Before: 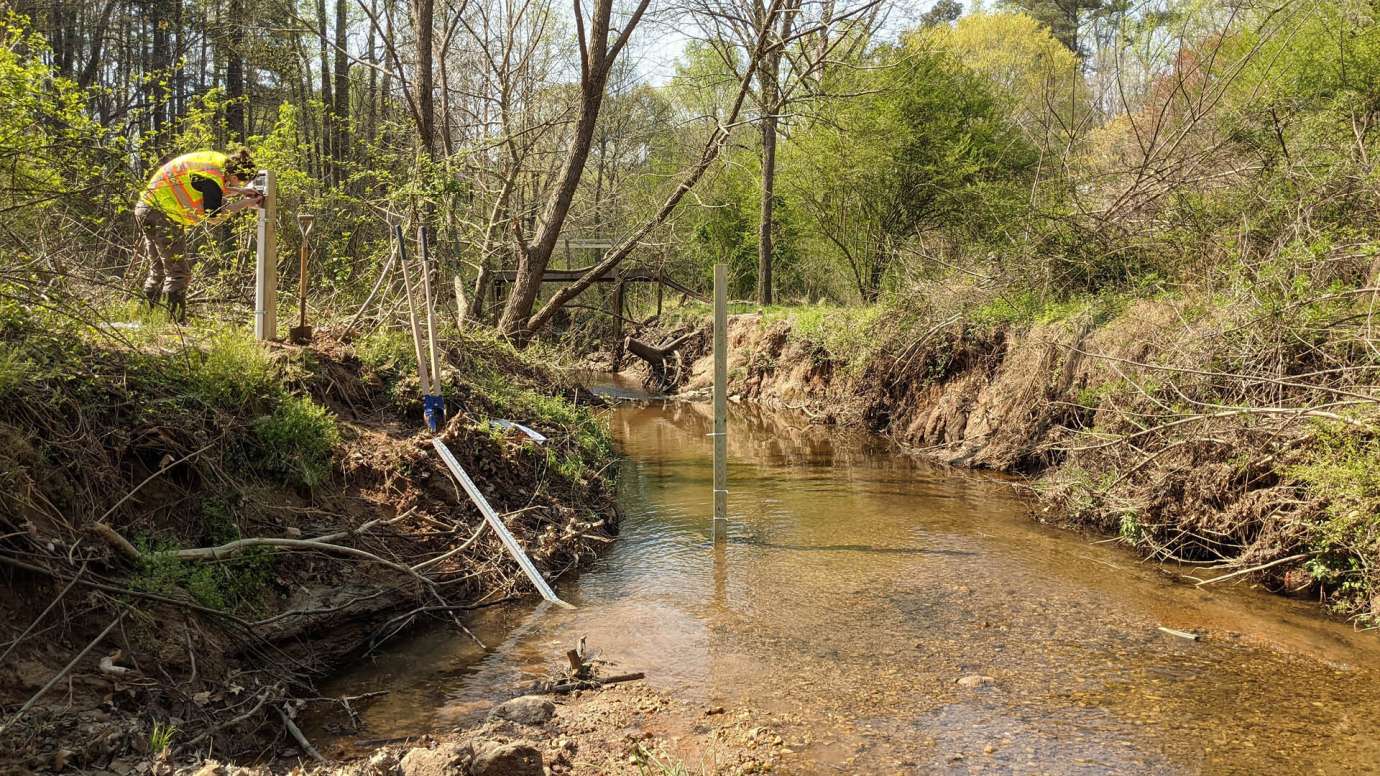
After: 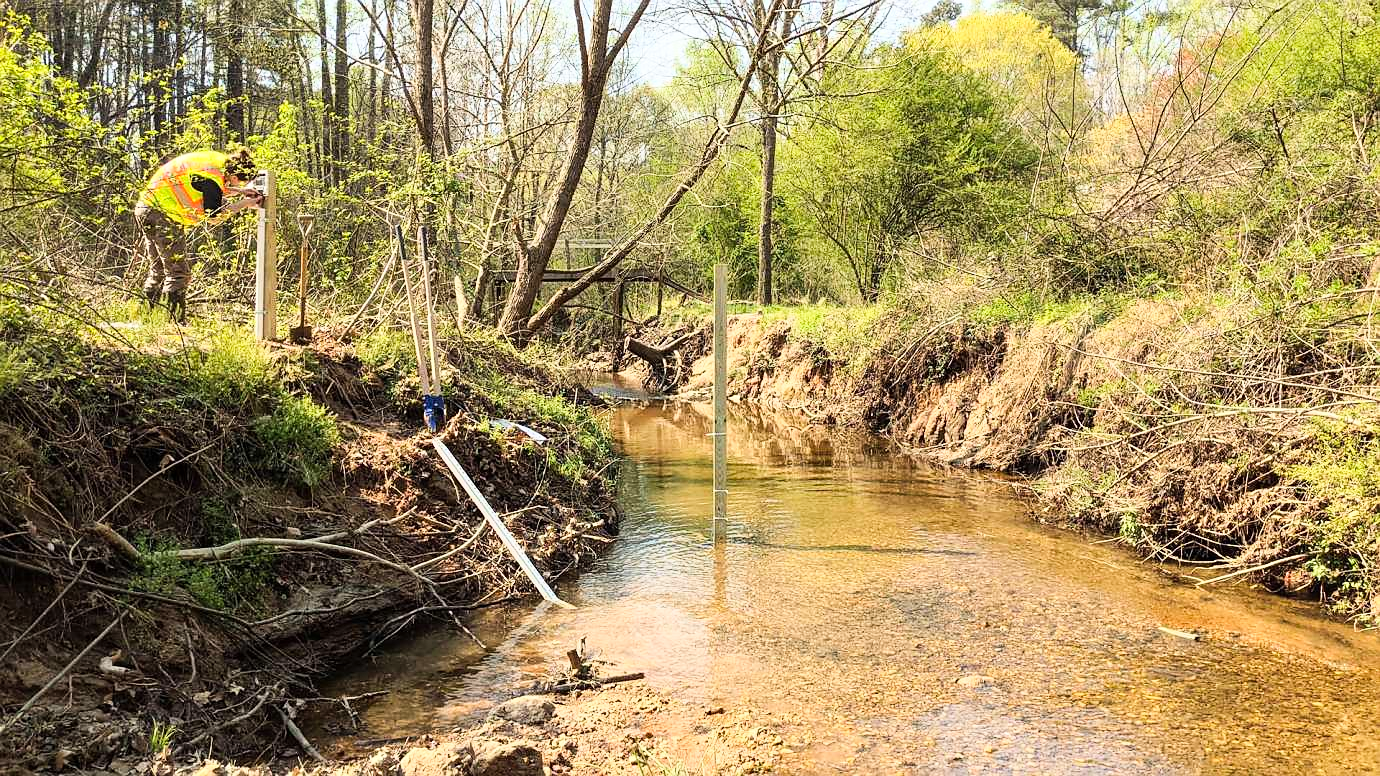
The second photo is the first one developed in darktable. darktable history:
tone curve: curves: ch0 [(0, 0) (0.093, 0.104) (0.226, 0.291) (0.327, 0.431) (0.471, 0.648) (0.759, 0.926) (1, 1)], color space Lab, linked channels, preserve colors none
sharpen: radius 1
